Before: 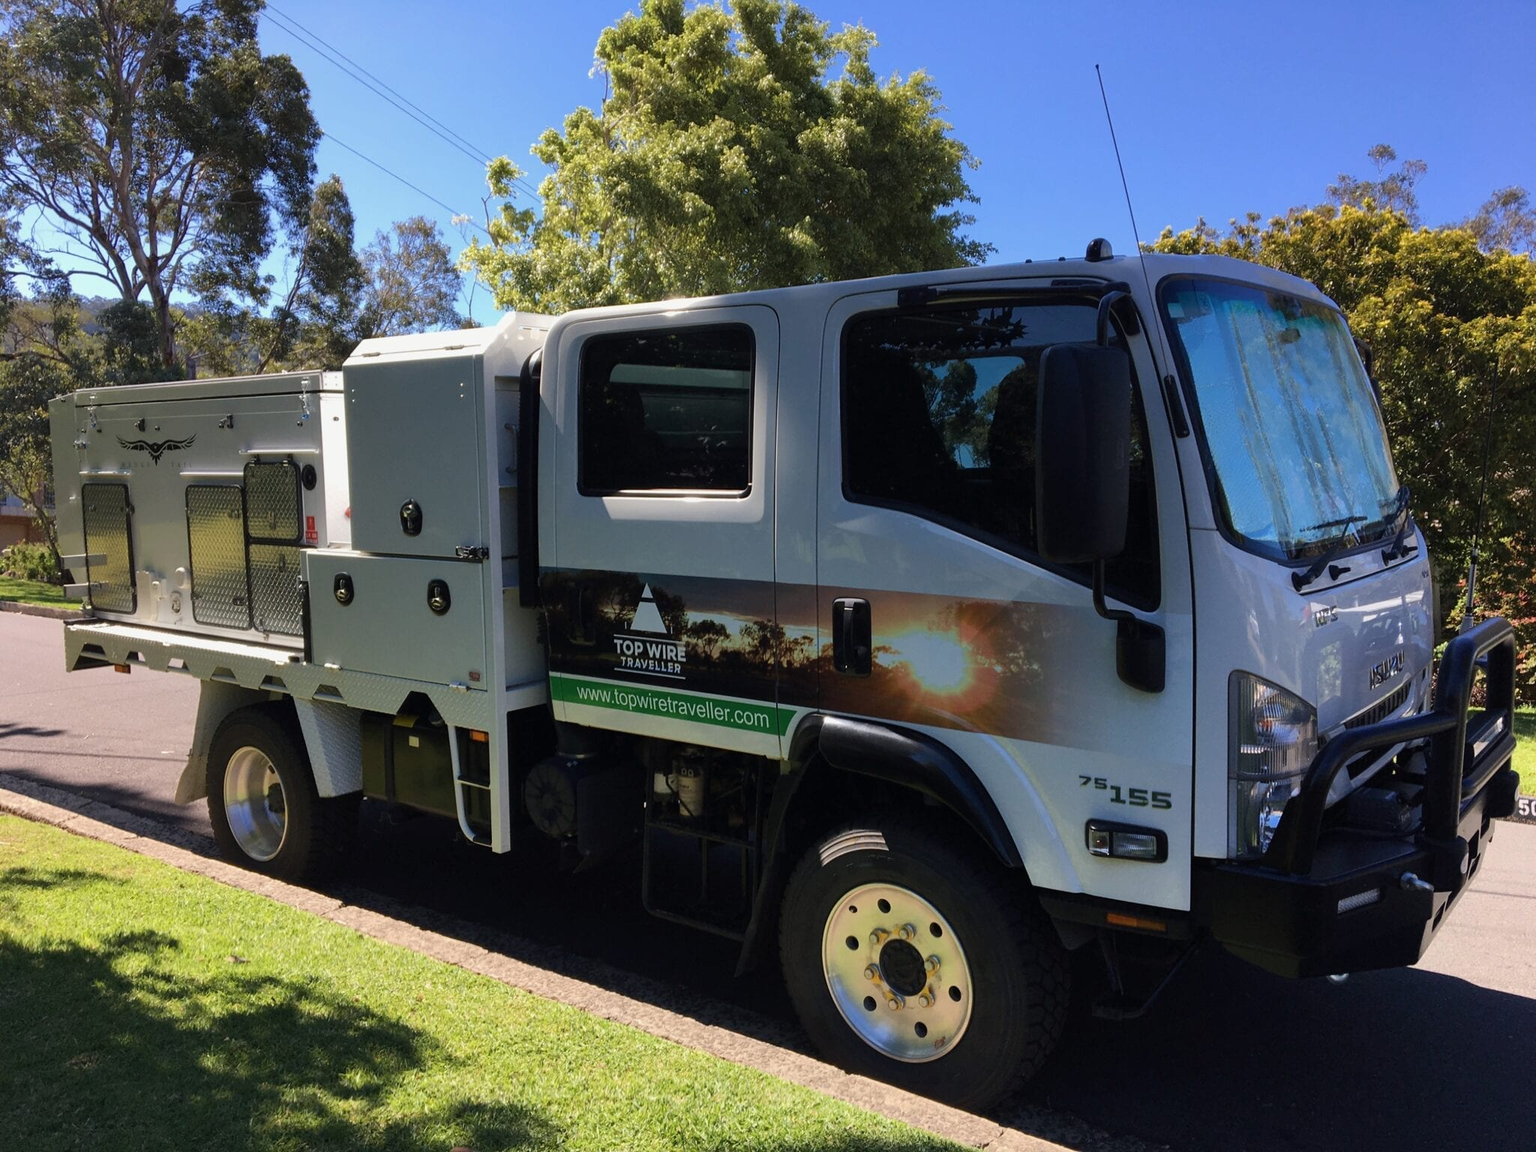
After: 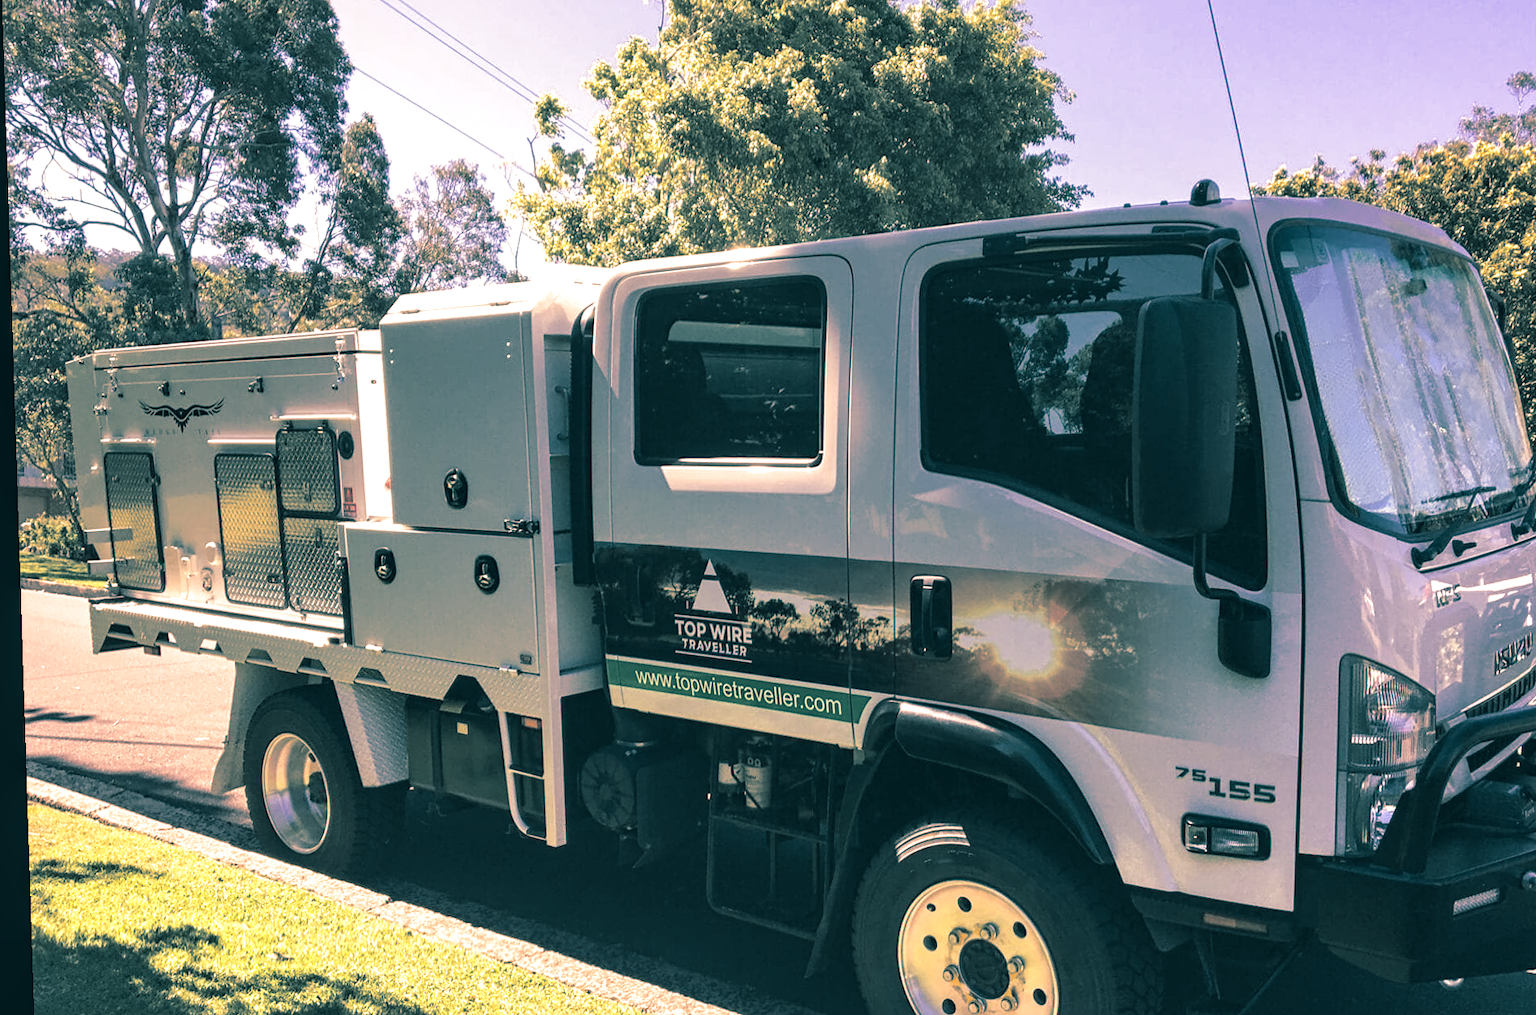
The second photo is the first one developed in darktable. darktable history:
color correction: highlights a* 19.59, highlights b* 27.49, shadows a* 3.46, shadows b* -17.28, saturation 0.73
exposure: black level correction 0, exposure 1 EV, compensate exposure bias true, compensate highlight preservation false
contrast equalizer: octaves 7, y [[0.509, 0.514, 0.523, 0.542, 0.578, 0.603], [0.5 ×6], [0.509, 0.514, 0.523, 0.542, 0.578, 0.603], [0.001, 0.002, 0.003, 0.005, 0.01, 0.013], [0.001, 0.002, 0.003, 0.005, 0.01, 0.013]]
split-toning: shadows › hue 186.43°, highlights › hue 49.29°, compress 30.29%
local contrast: detail 110%
rotate and perspective: lens shift (vertical) 0.048, lens shift (horizontal) -0.024, automatic cropping off
contrast brightness saturation: saturation -0.05
crop: top 7.49%, right 9.717%, bottom 11.943%
